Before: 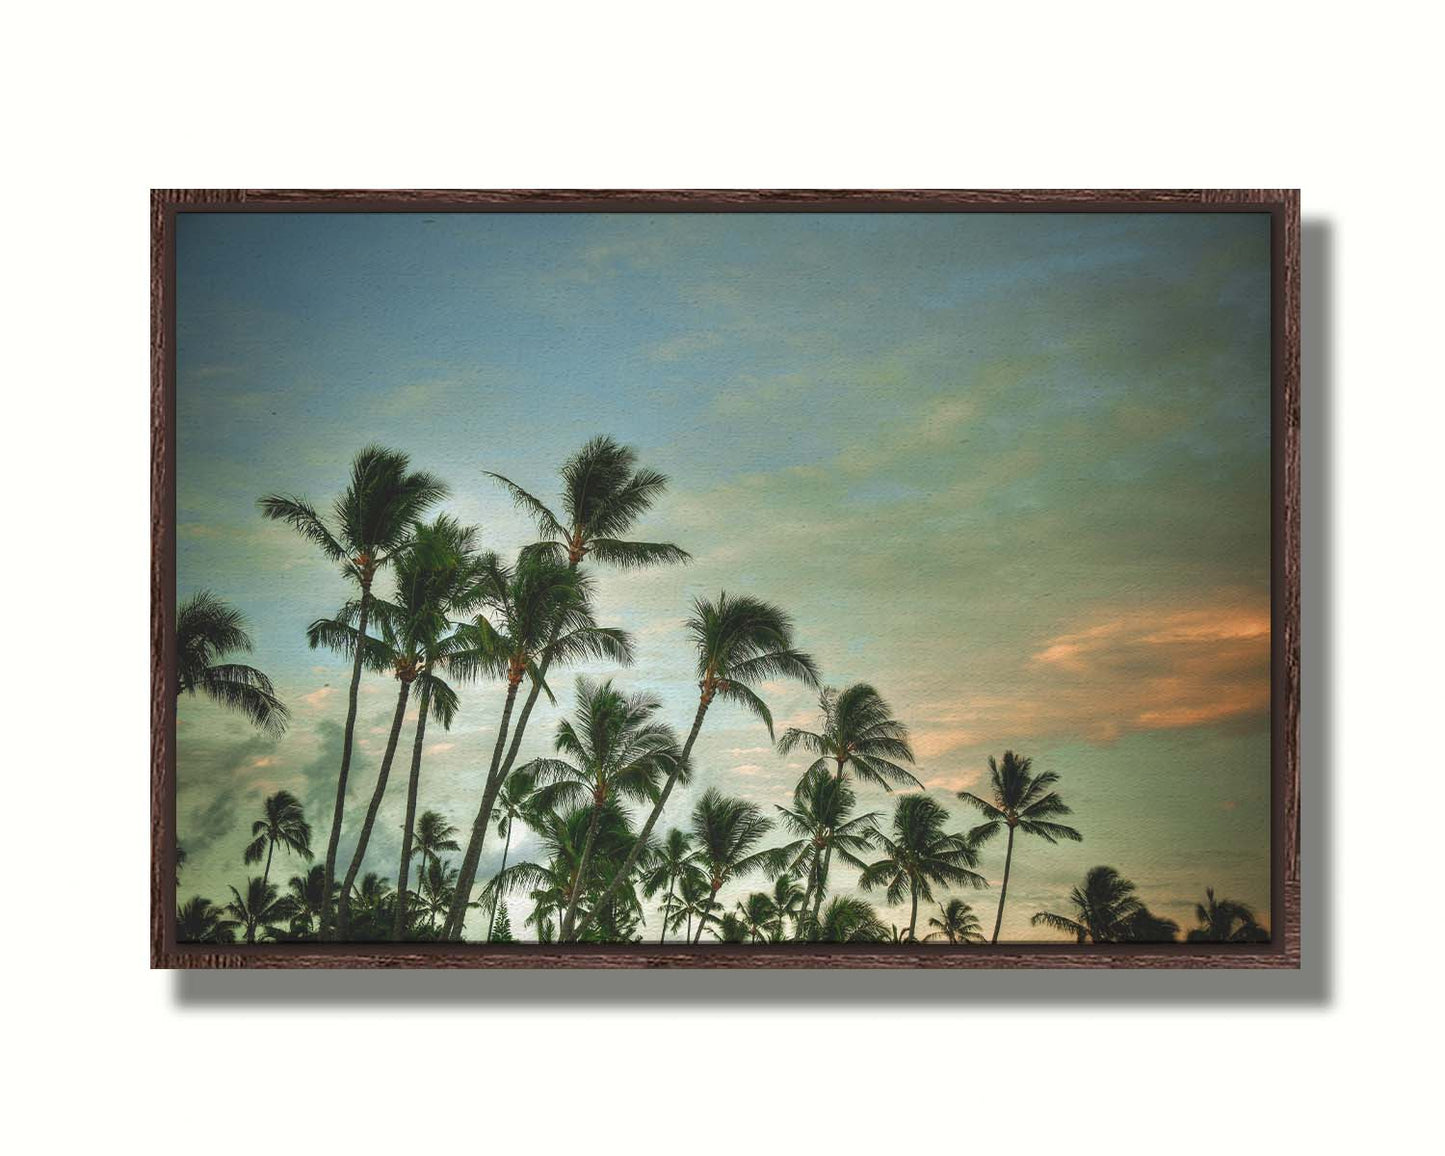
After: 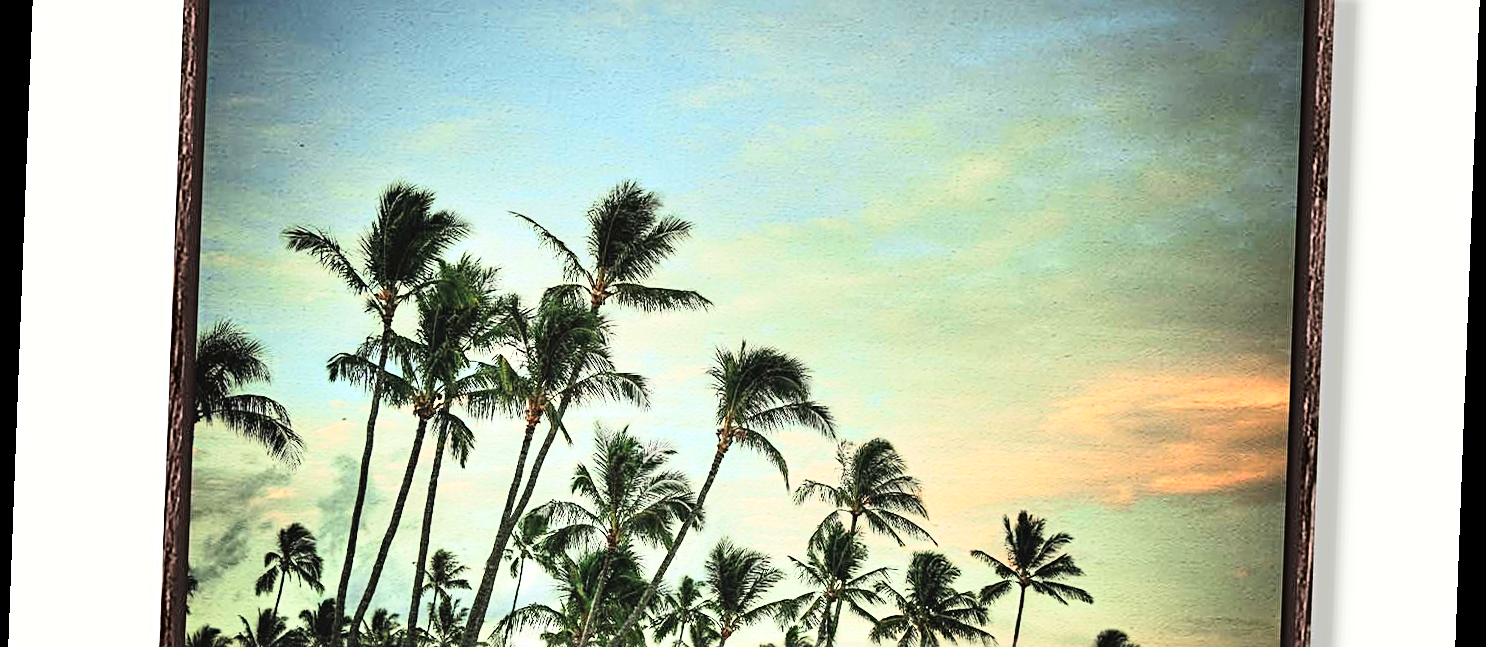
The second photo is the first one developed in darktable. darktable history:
crop and rotate: top 23.043%, bottom 23.437%
rotate and perspective: rotation 2.17°, automatic cropping off
rgb curve: curves: ch0 [(0, 0) (0.21, 0.15) (0.24, 0.21) (0.5, 0.75) (0.75, 0.96) (0.89, 0.99) (1, 1)]; ch1 [(0, 0.02) (0.21, 0.13) (0.25, 0.2) (0.5, 0.67) (0.75, 0.9) (0.89, 0.97) (1, 1)]; ch2 [(0, 0.02) (0.21, 0.13) (0.25, 0.2) (0.5, 0.67) (0.75, 0.9) (0.89, 0.97) (1, 1)], compensate middle gray true
sharpen: radius 3.119
